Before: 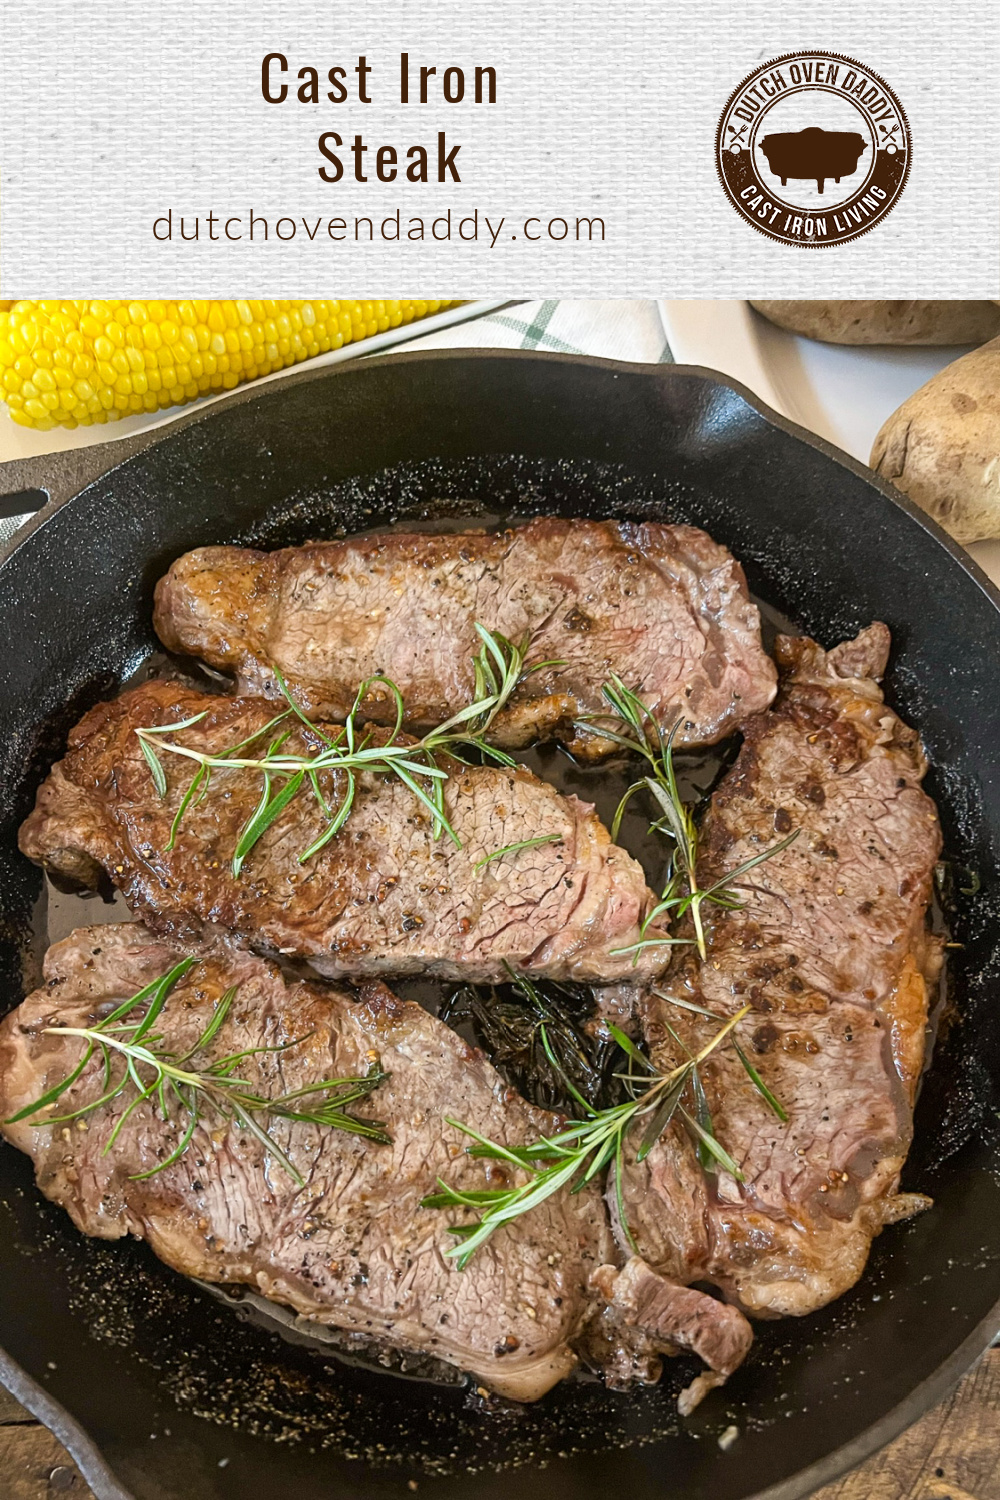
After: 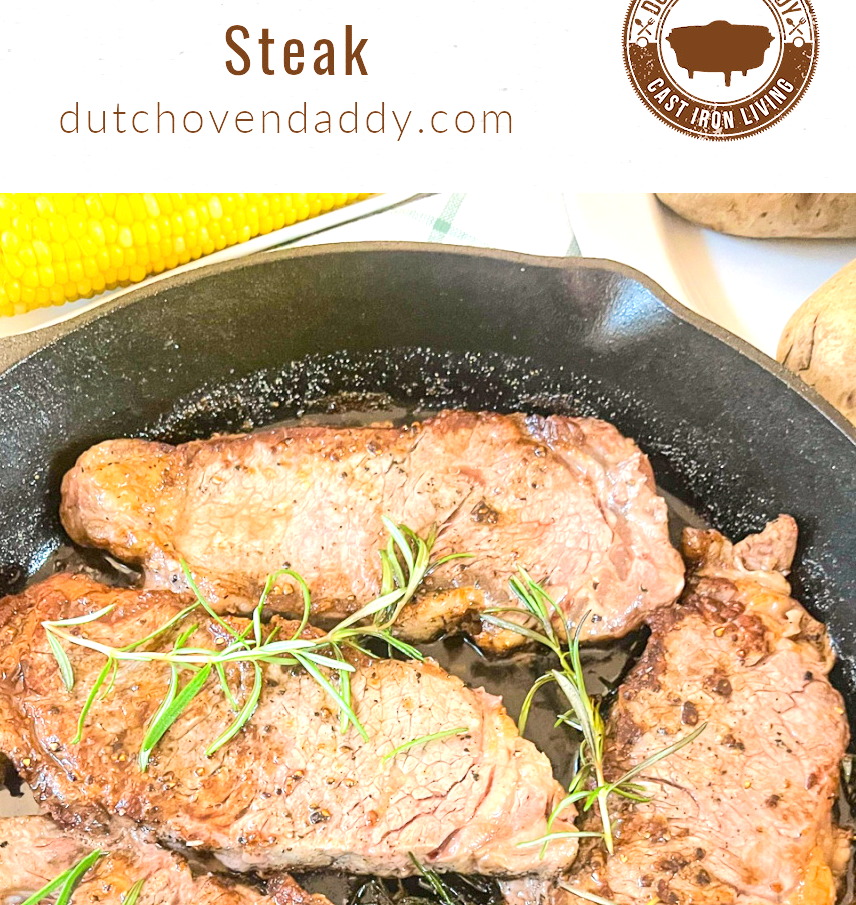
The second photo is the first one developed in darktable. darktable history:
tone equalizer: -8 EV 1.97 EV, -7 EV 2 EV, -6 EV 2 EV, -5 EV 1.97 EV, -4 EV 1.98 EV, -3 EV 1.47 EV, -2 EV 0.986 EV, -1 EV 0.484 EV, edges refinement/feathering 500, mask exposure compensation -1.57 EV, preserve details no
crop and rotate: left 9.322%, top 7.226%, right 5.014%, bottom 32.399%
